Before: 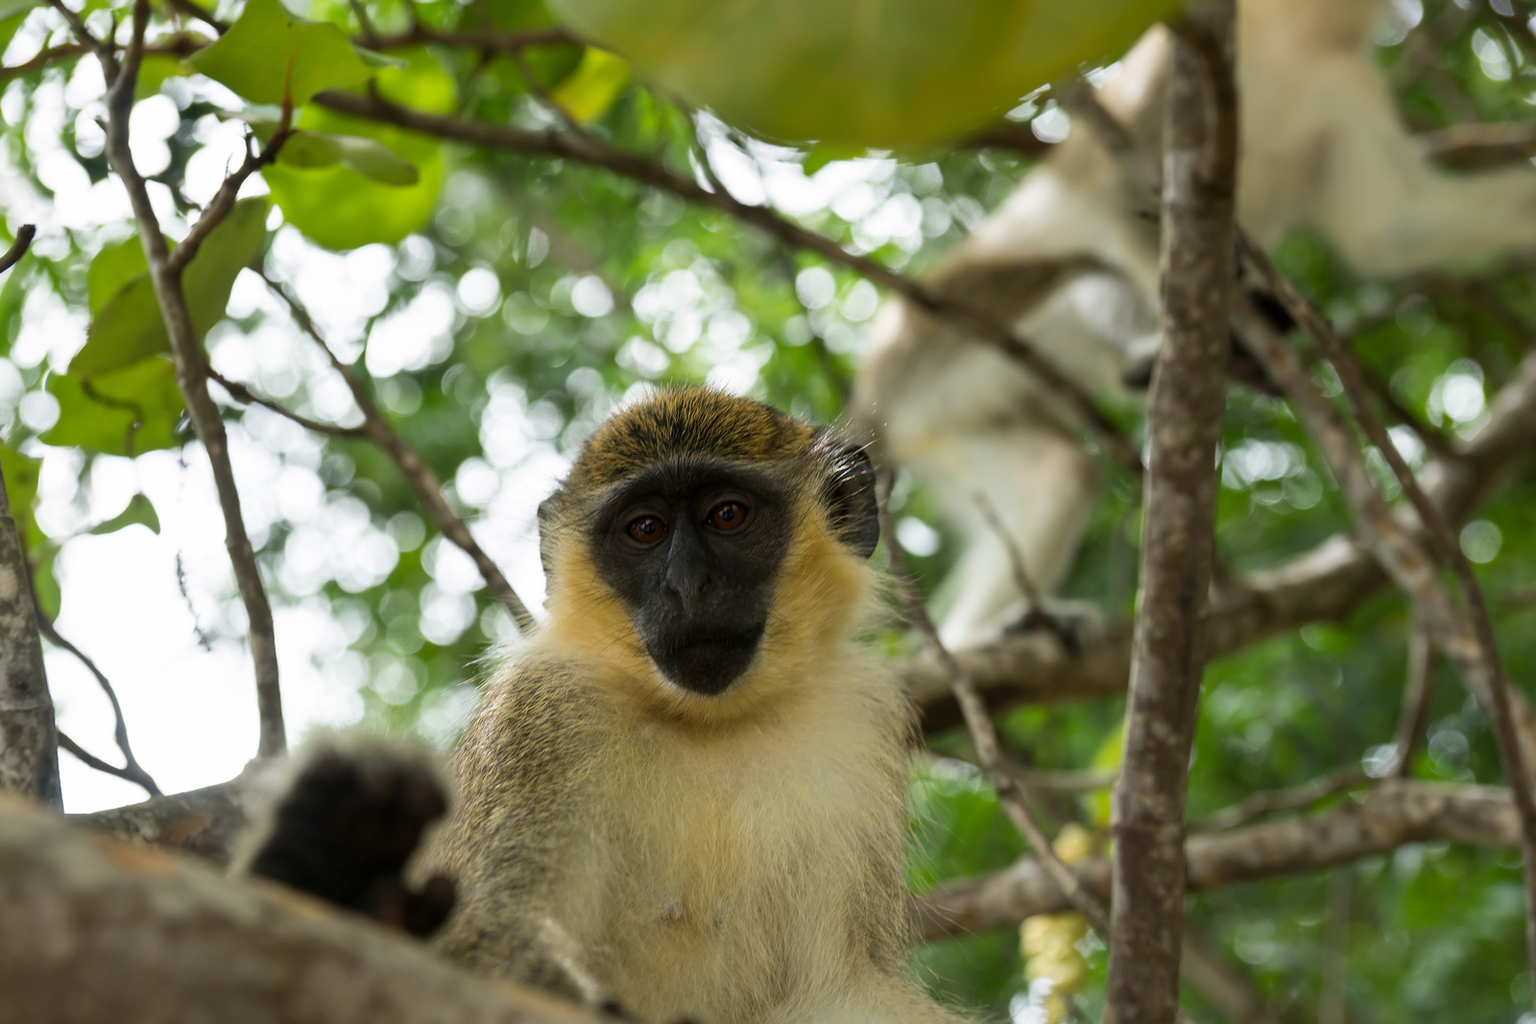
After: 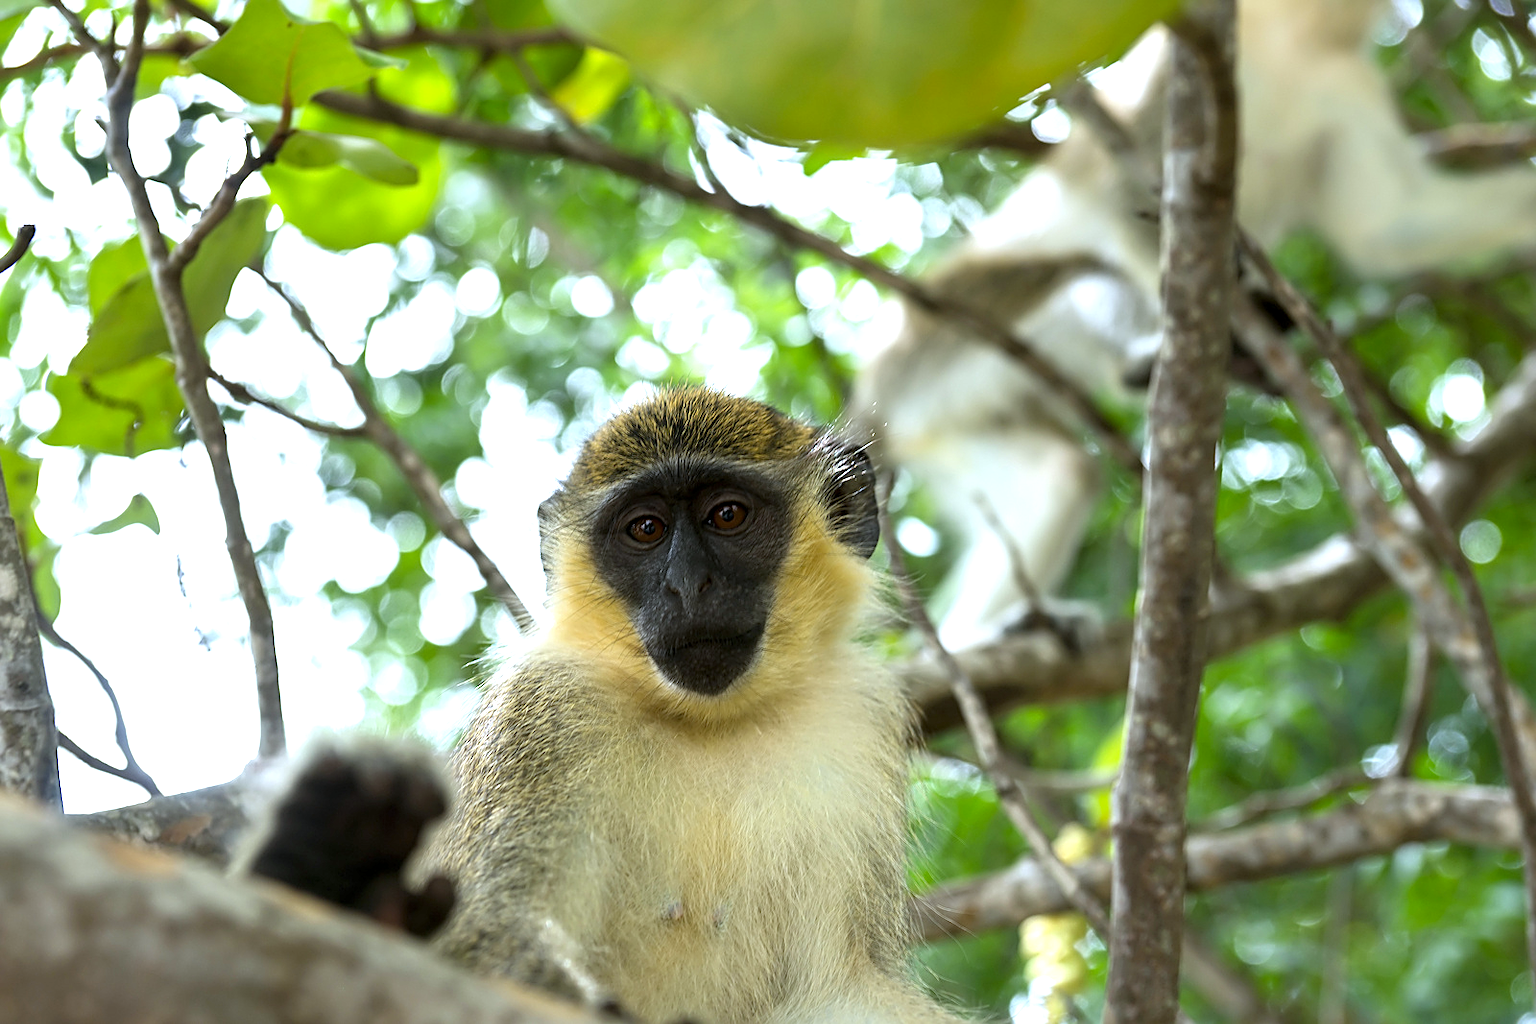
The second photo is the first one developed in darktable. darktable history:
sharpen: radius 1.967
exposure: black level correction 0.001, exposure 0.955 EV, compensate exposure bias true, compensate highlight preservation false
white balance: red 0.926, green 1.003, blue 1.133
